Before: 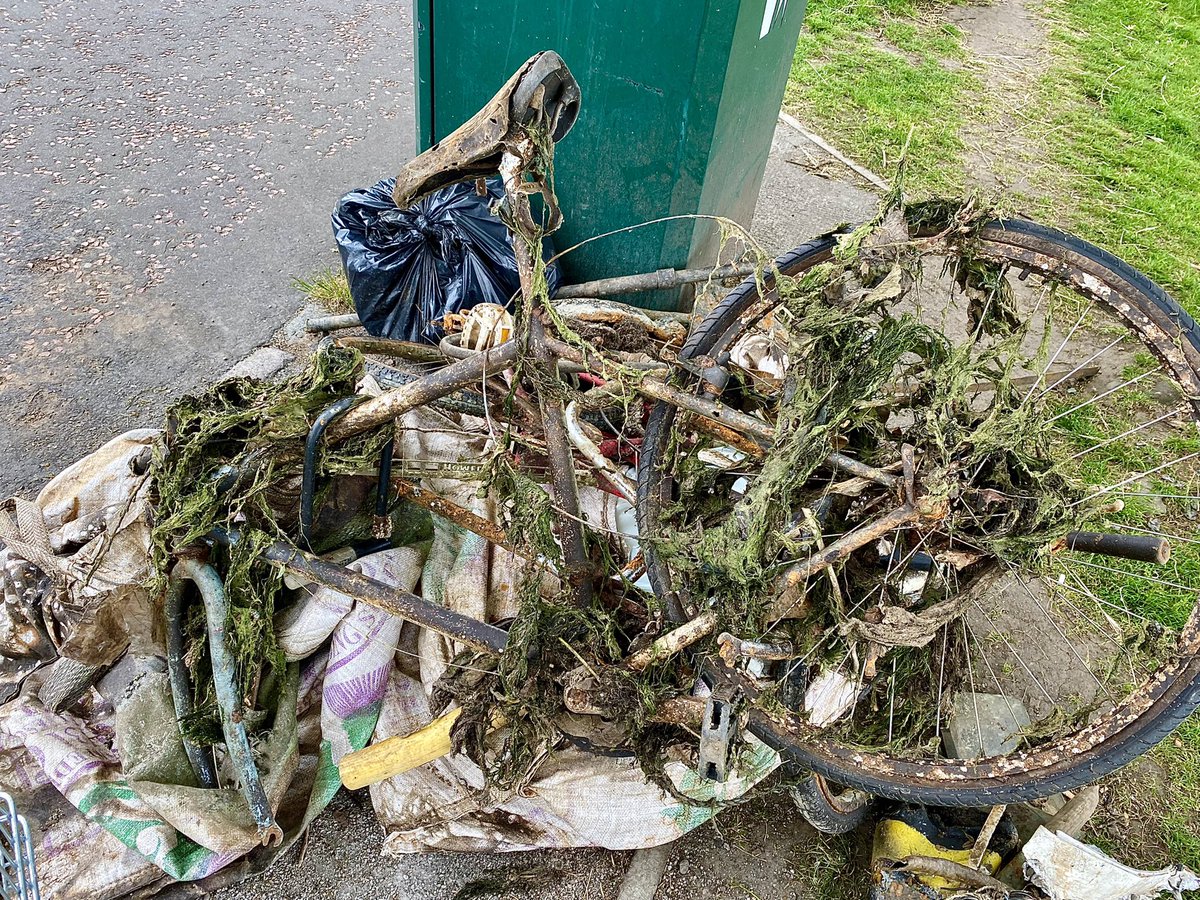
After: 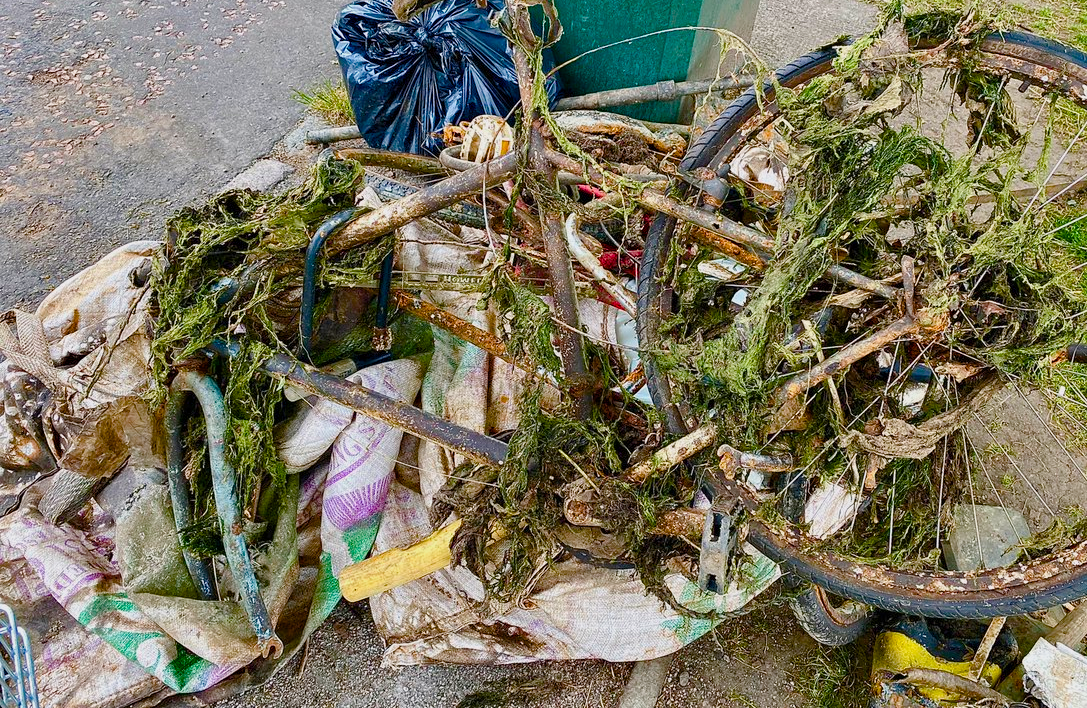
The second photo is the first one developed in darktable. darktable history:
color balance rgb: power › hue 75.09°, highlights gain › chroma 0.17%, highlights gain › hue 330.2°, linear chroma grading › global chroma 7.625%, perceptual saturation grading › global saturation 45.257%, perceptual saturation grading › highlights -50.023%, perceptual saturation grading › shadows 30.645%, contrast -9.761%
crop: top 20.974%, right 9.396%, bottom 0.257%
